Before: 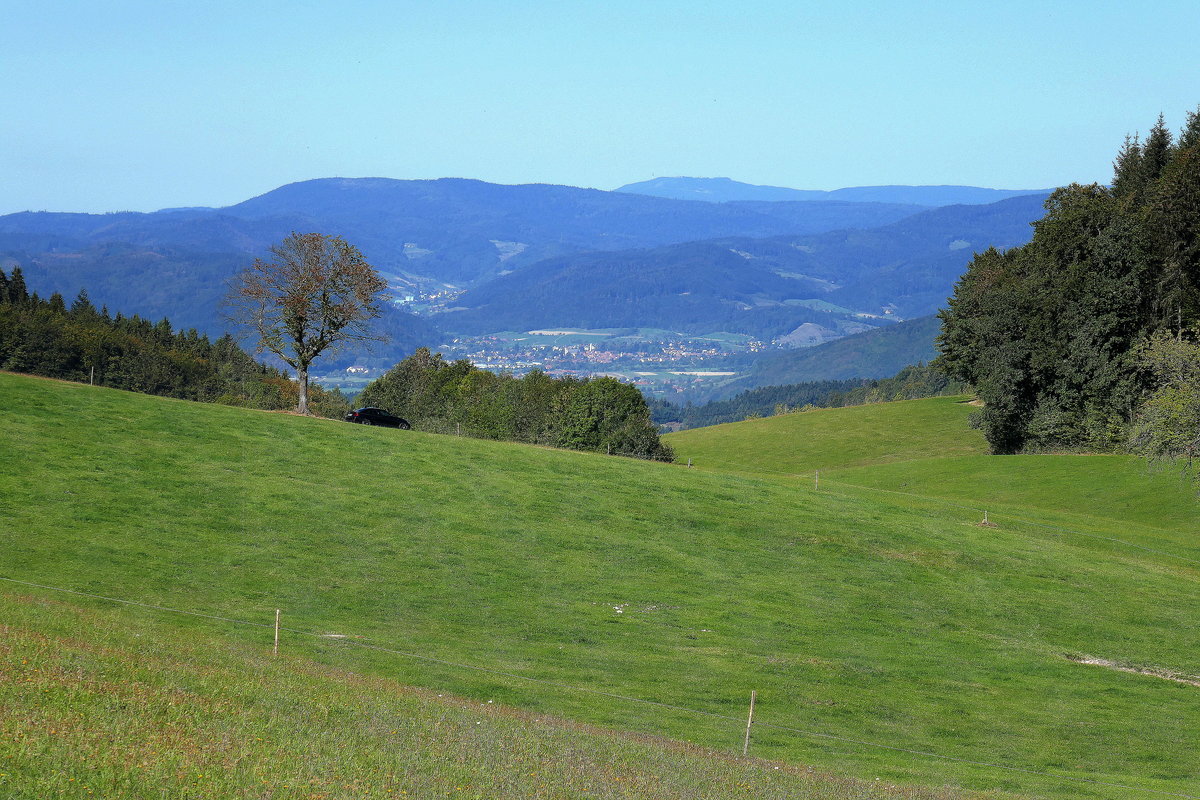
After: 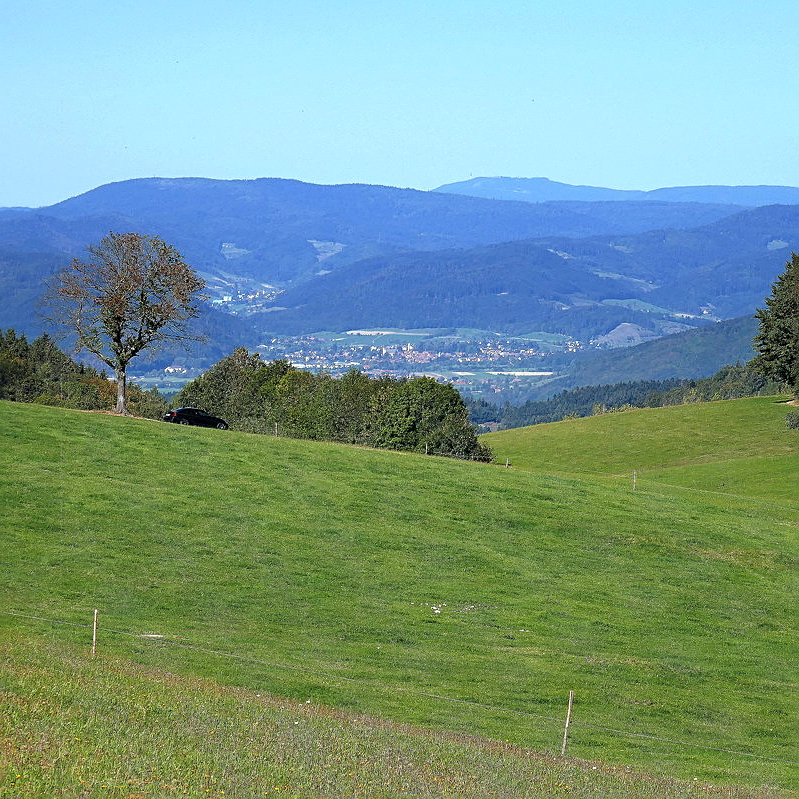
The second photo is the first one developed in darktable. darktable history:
sharpen: on, module defaults
exposure: exposure 0.127 EV, compensate highlight preservation false
crop and rotate: left 15.219%, right 18.164%
